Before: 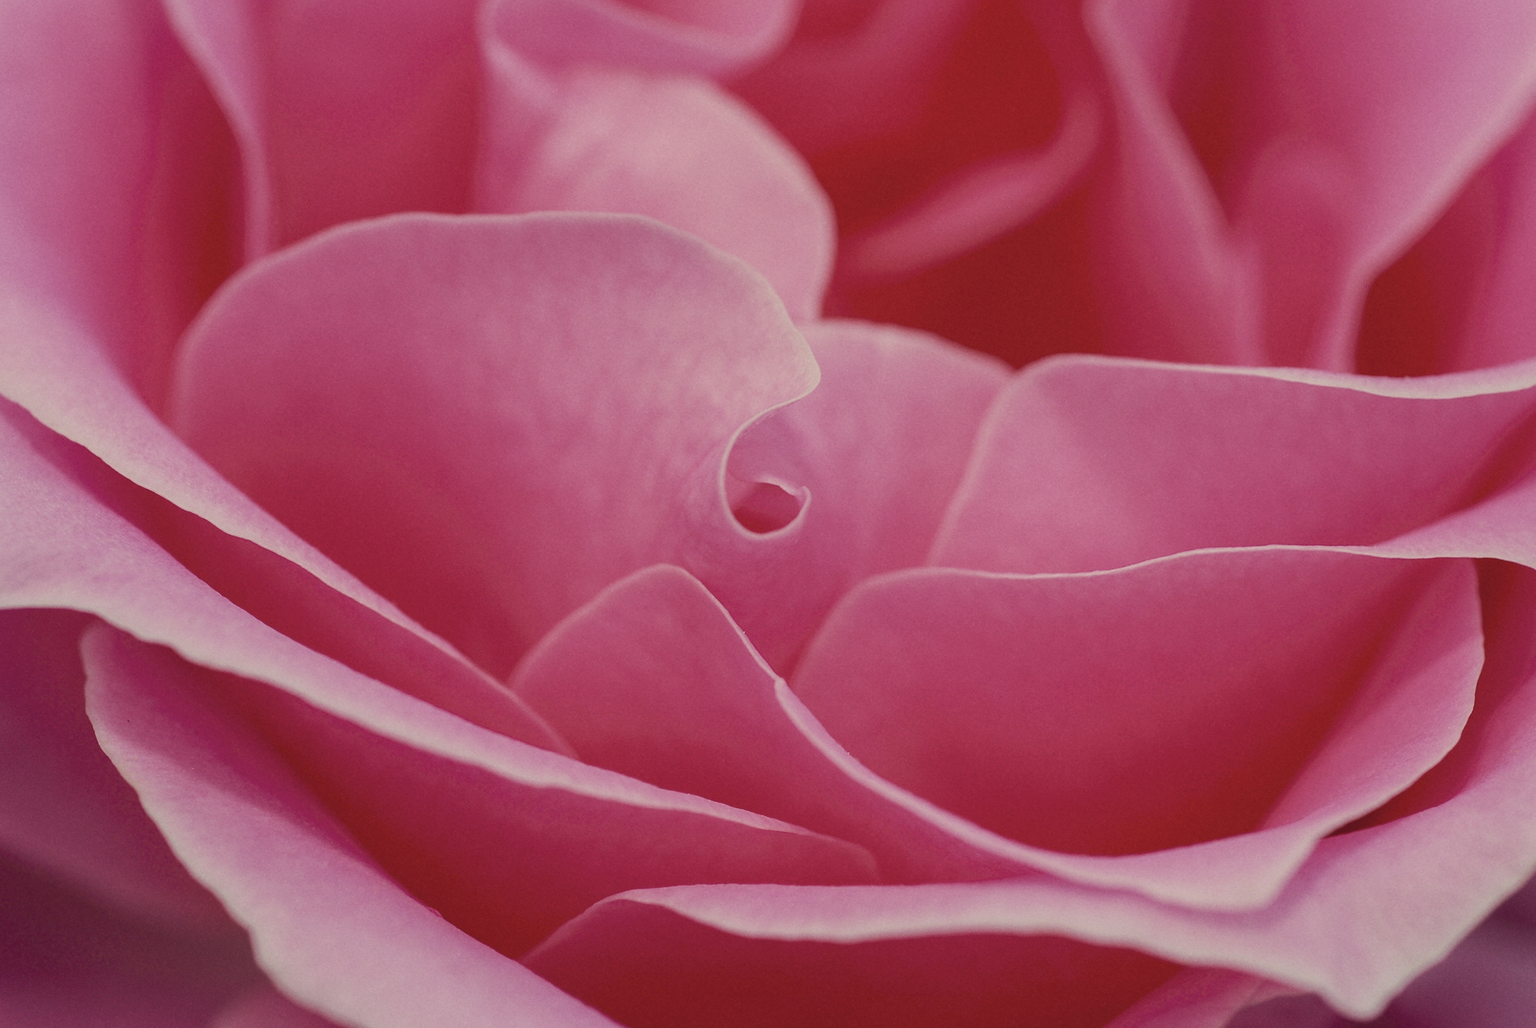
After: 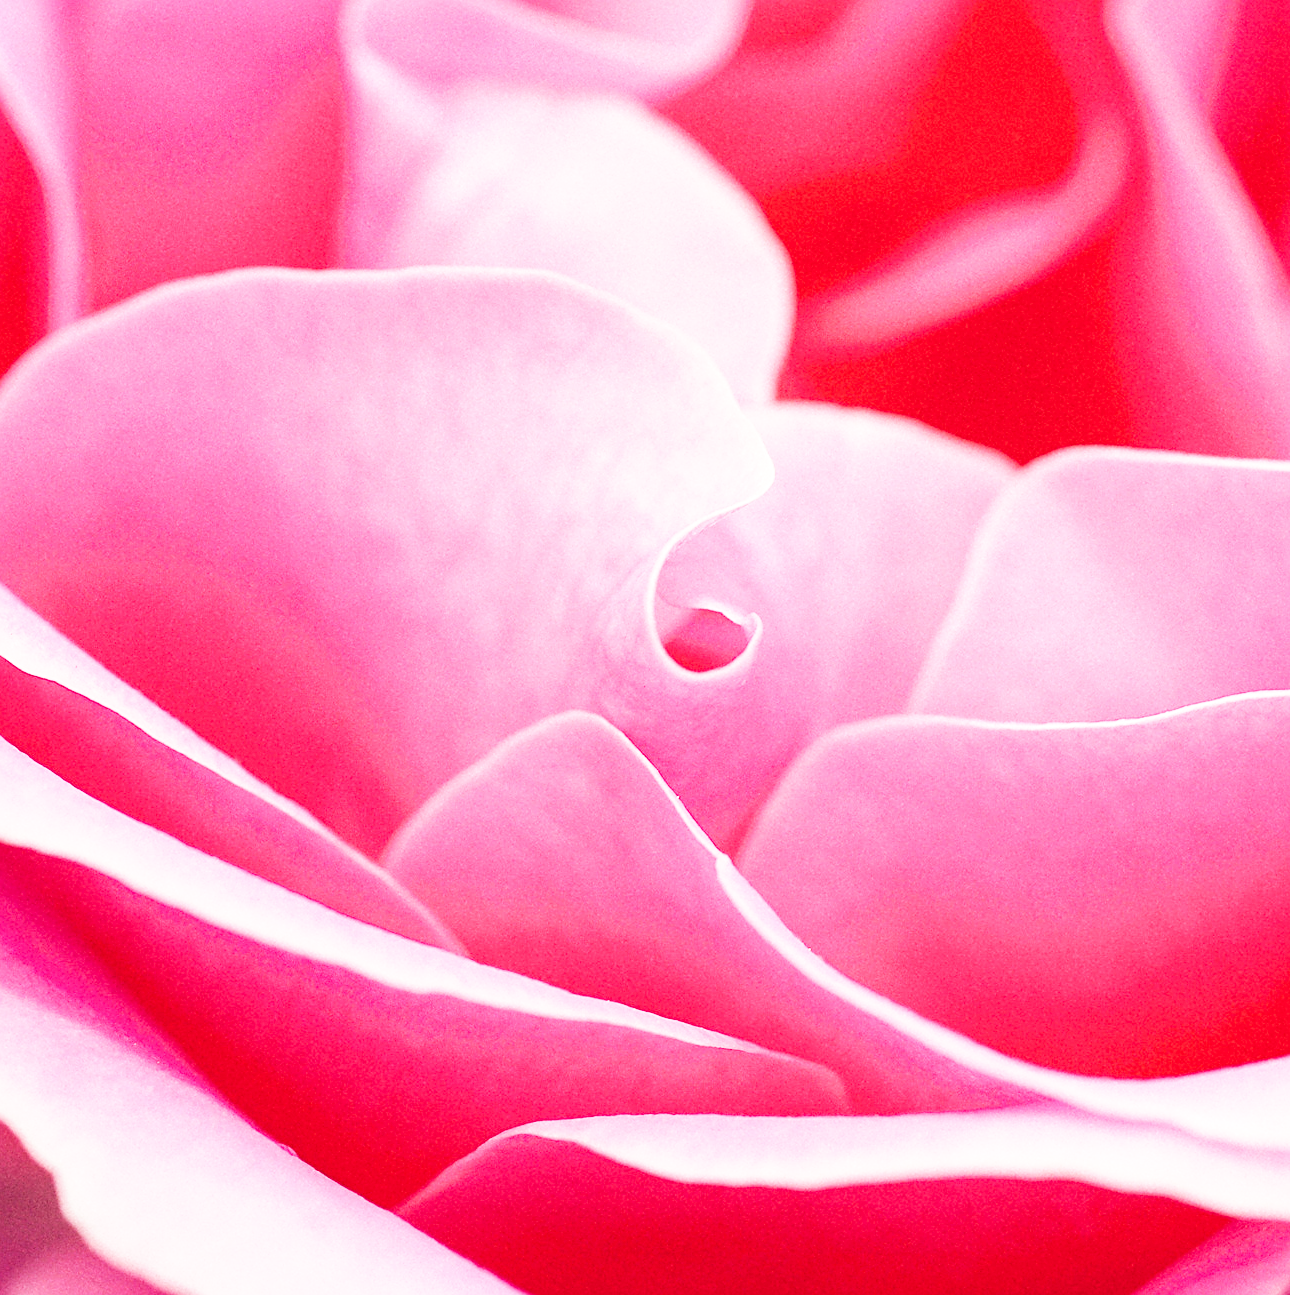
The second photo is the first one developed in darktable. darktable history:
crop and rotate: left 13.43%, right 19.915%
base curve: curves: ch0 [(0, 0) (0.007, 0.004) (0.027, 0.03) (0.046, 0.07) (0.207, 0.54) (0.442, 0.872) (0.673, 0.972) (1, 1)], preserve colors none
local contrast: mode bilateral grid, contrast 11, coarseness 24, detail 115%, midtone range 0.2
color zones: curves: ch1 [(0.25, 0.5) (0.747, 0.71)]
sharpen: on, module defaults
tone equalizer: -8 EV -0.773 EV, -7 EV -0.692 EV, -6 EV -0.582 EV, -5 EV -0.425 EV, -3 EV 0.378 EV, -2 EV 0.6 EV, -1 EV 0.68 EV, +0 EV 0.723 EV
